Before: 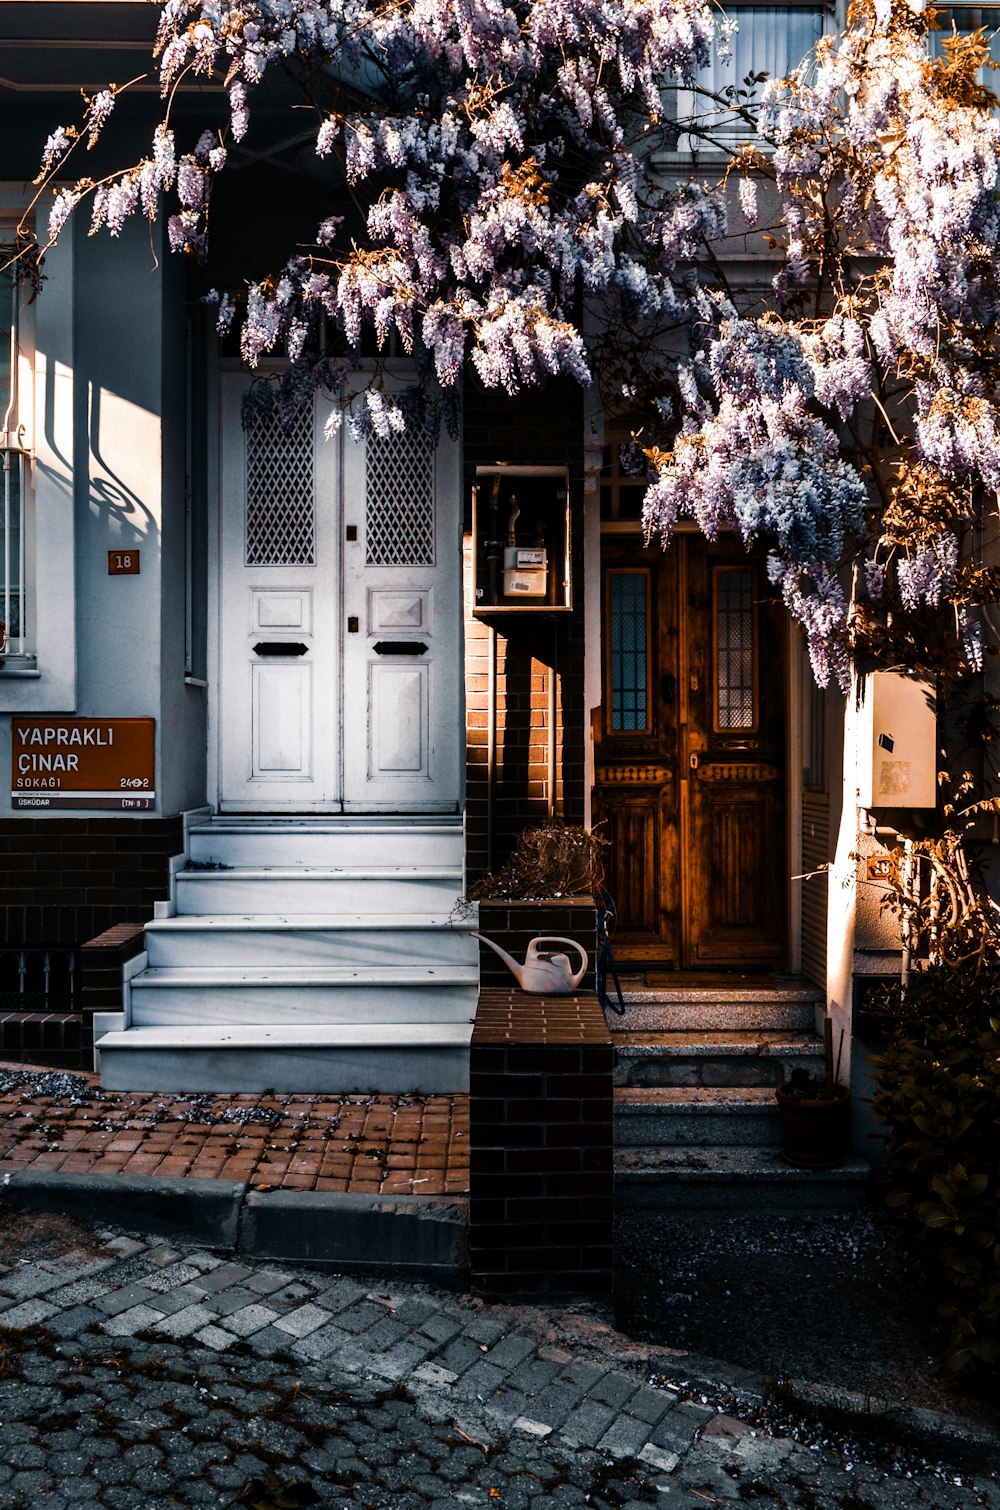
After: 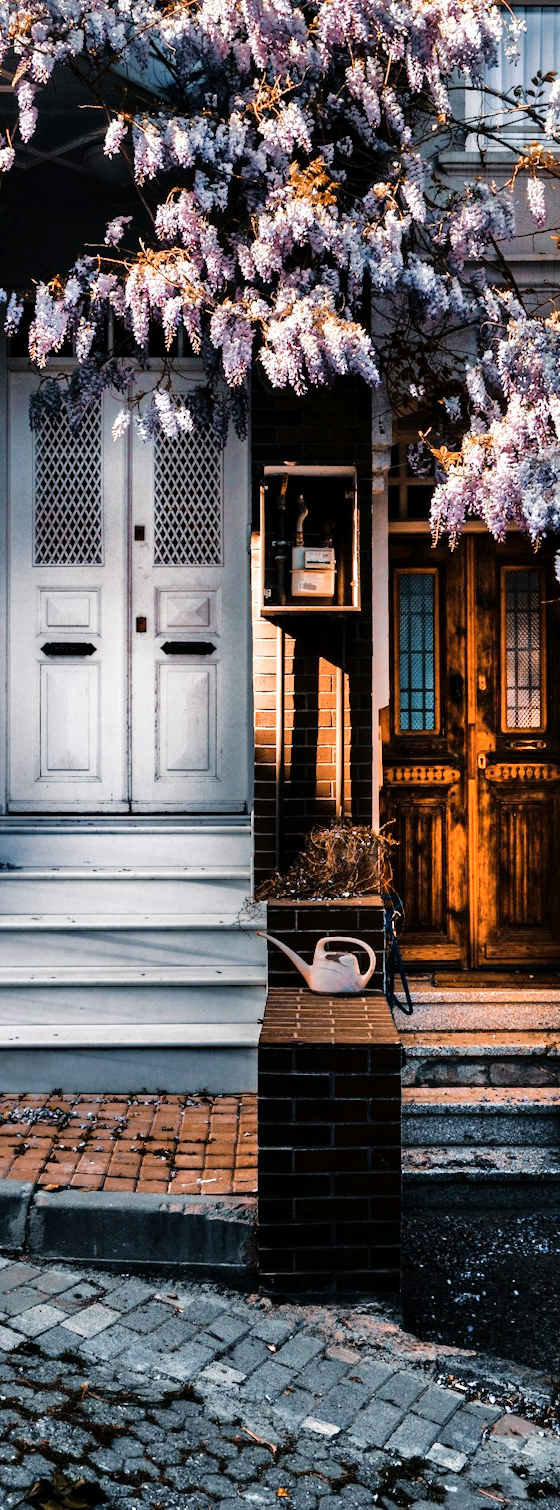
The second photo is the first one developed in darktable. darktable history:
shadows and highlights: white point adjustment 1.01, soften with gaussian
crop: left 21.279%, right 22.669%
tone equalizer: -7 EV 0.157 EV, -6 EV 0.565 EV, -5 EV 1.13 EV, -4 EV 1.36 EV, -3 EV 1.15 EV, -2 EV 0.6 EV, -1 EV 0.145 EV
